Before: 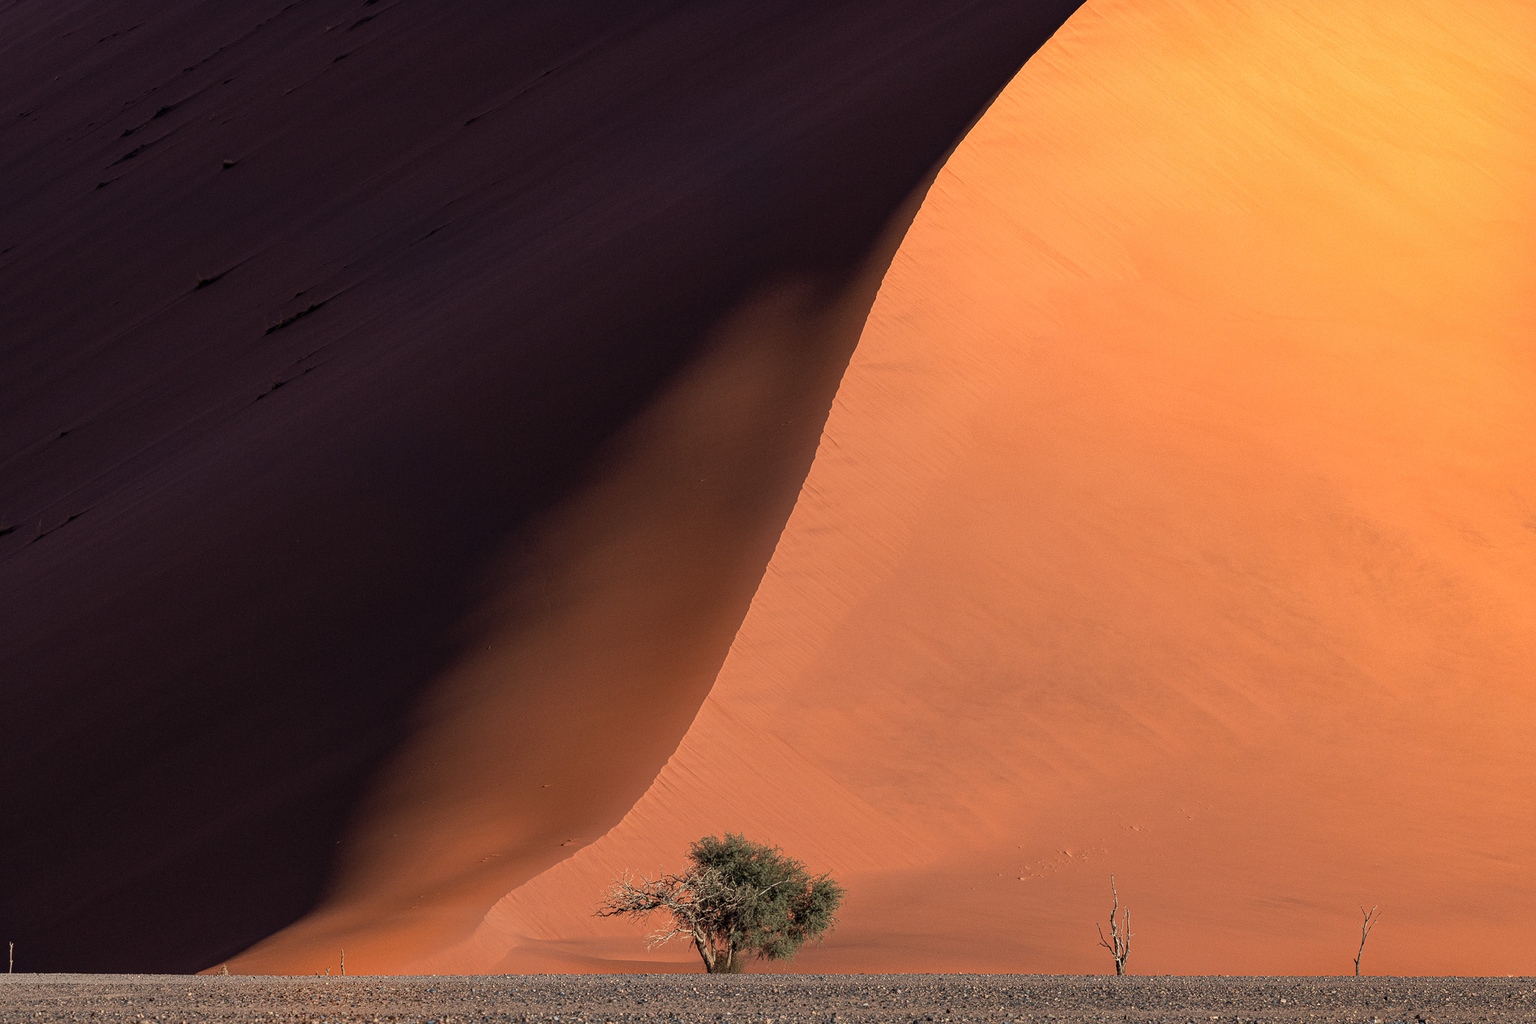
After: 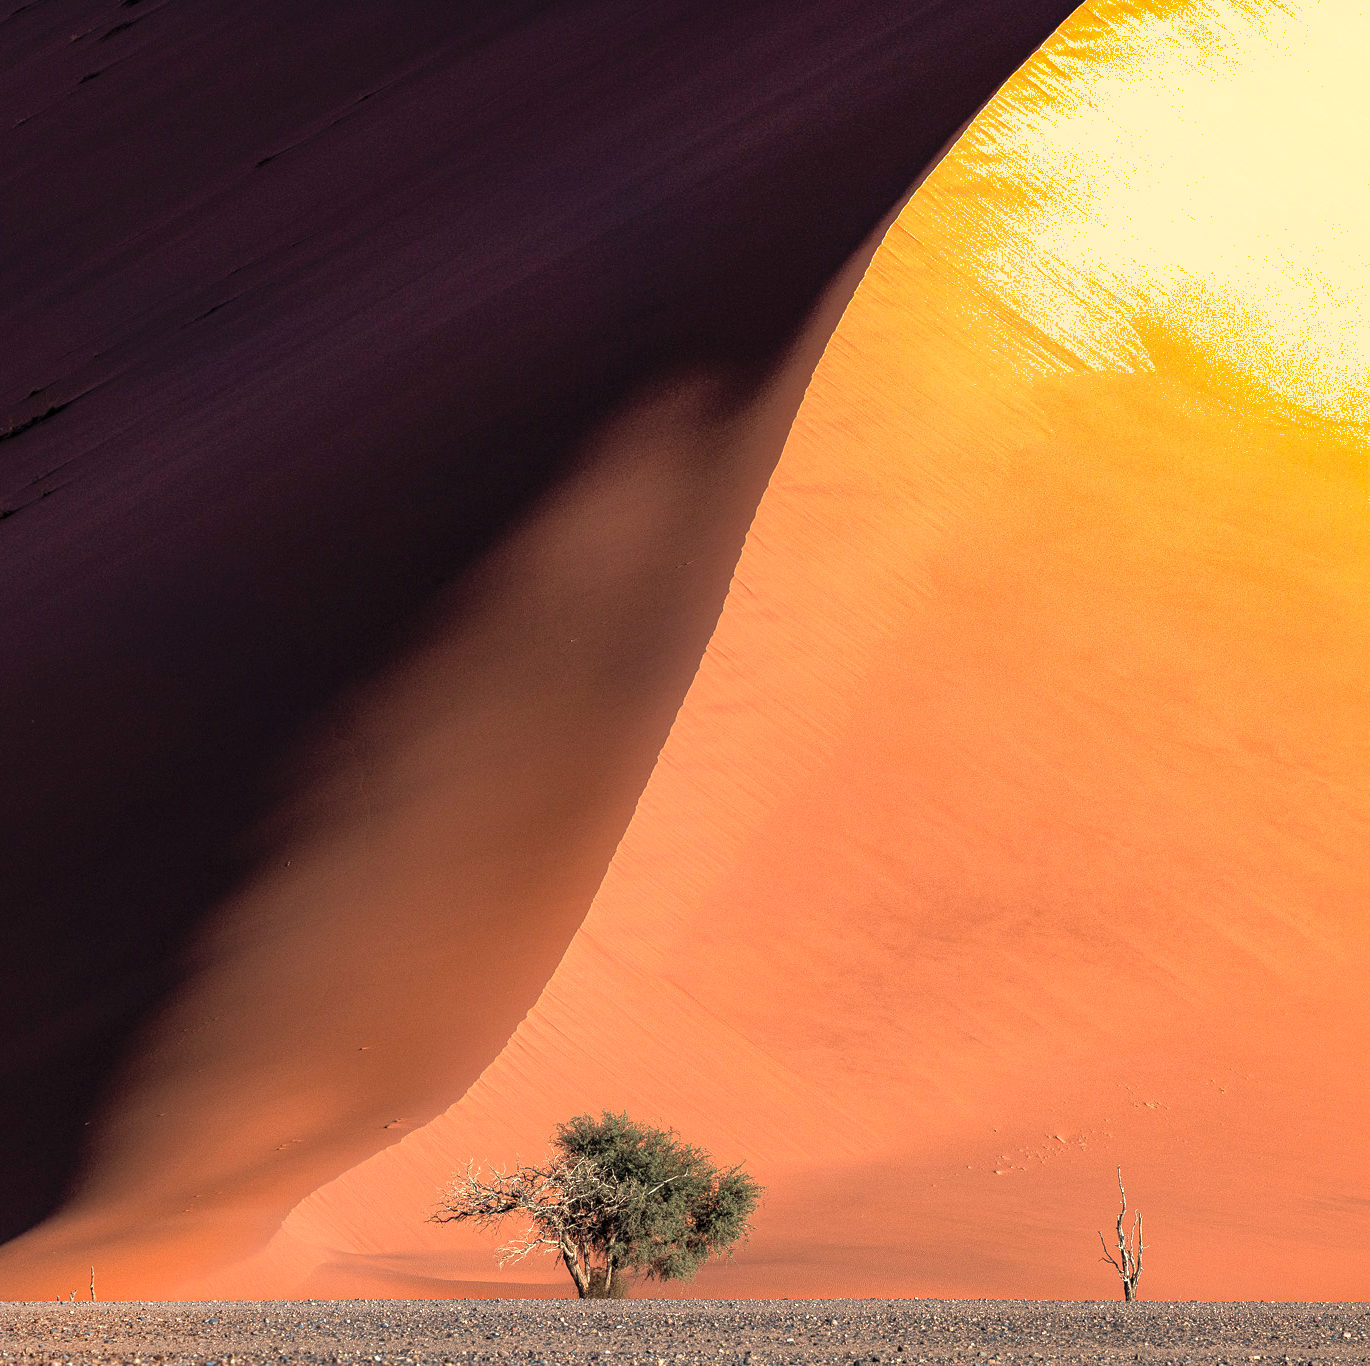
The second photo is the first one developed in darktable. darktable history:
shadows and highlights: on, module defaults
tone equalizer: -8 EV -1.05 EV, -7 EV -1.01 EV, -6 EV -0.827 EV, -5 EV -0.552 EV, -3 EV 0.607 EV, -2 EV 0.866 EV, -1 EV 0.995 EV, +0 EV 1.06 EV
crop and rotate: left 17.784%, right 15.321%
